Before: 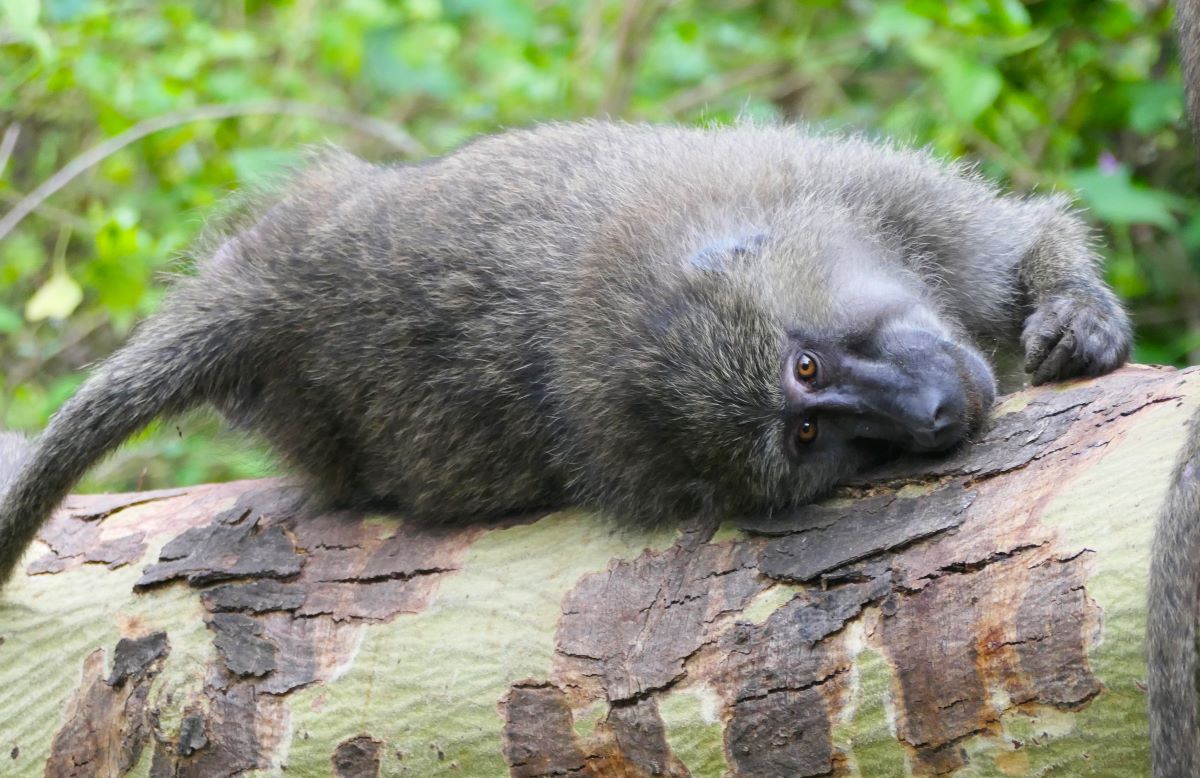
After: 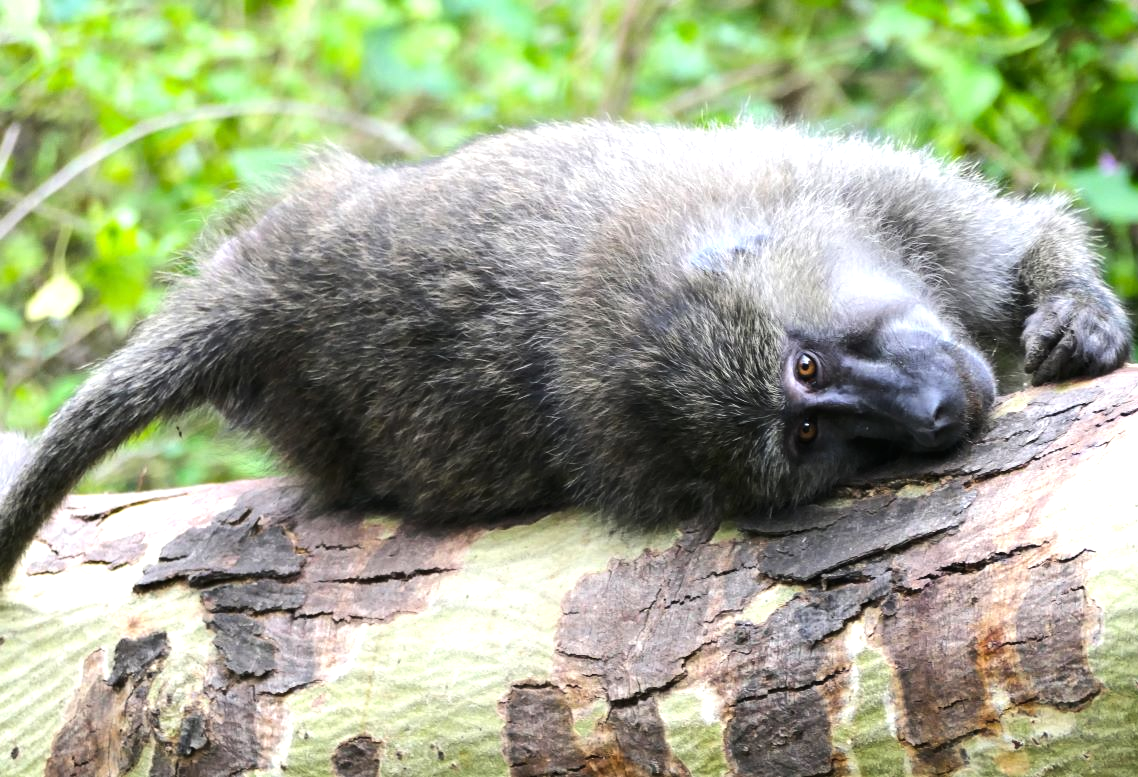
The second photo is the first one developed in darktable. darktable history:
tone equalizer: -8 EV -0.75 EV, -7 EV -0.7 EV, -6 EV -0.6 EV, -5 EV -0.4 EV, -3 EV 0.4 EV, -2 EV 0.6 EV, -1 EV 0.7 EV, +0 EV 0.75 EV, edges refinement/feathering 500, mask exposure compensation -1.57 EV, preserve details no
crop and rotate: right 5.167%
